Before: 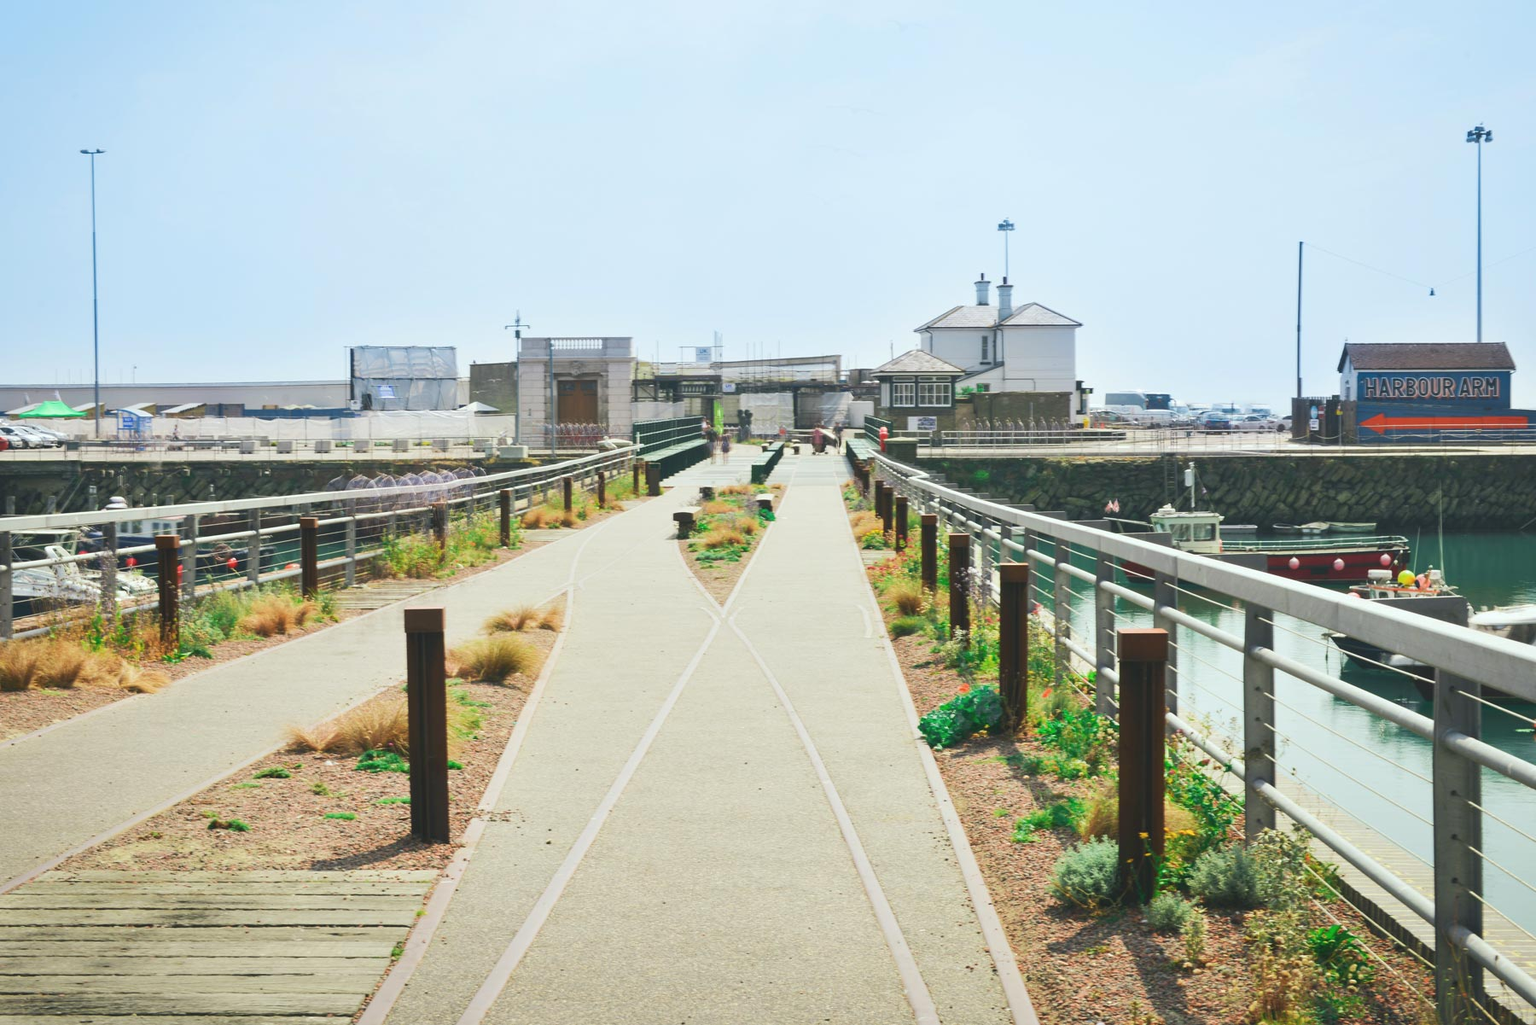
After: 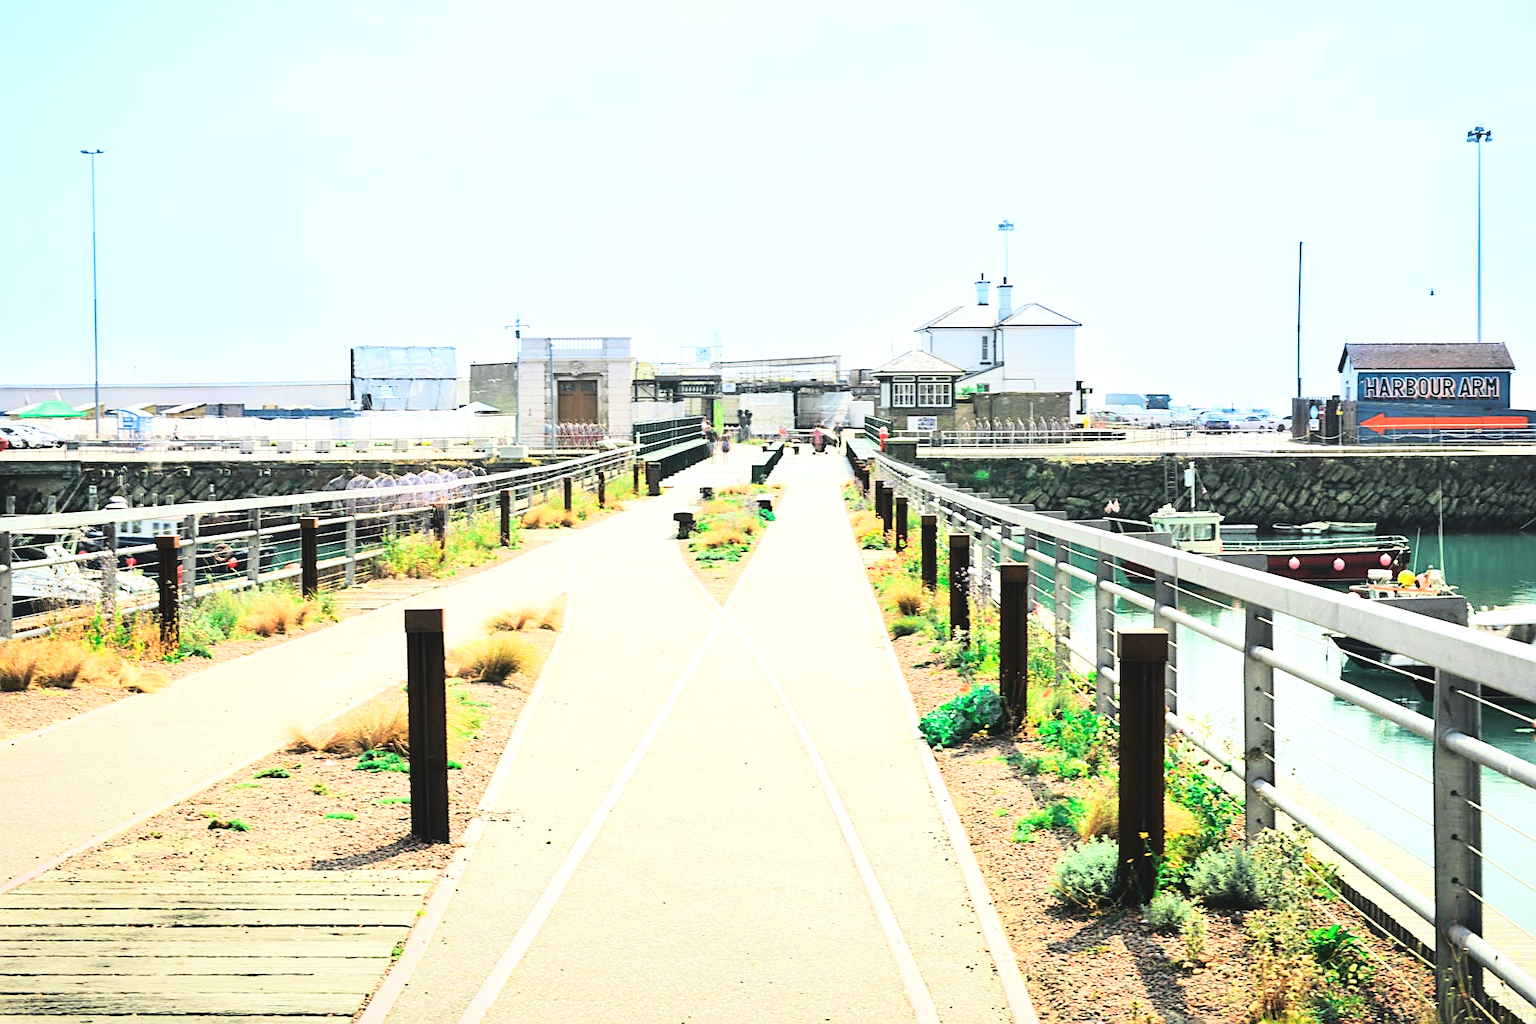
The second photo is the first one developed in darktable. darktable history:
exposure: exposure 0.64 EV, compensate highlight preservation false
tone curve: curves: ch0 [(0, 0) (0.179, 0.073) (0.265, 0.147) (0.463, 0.553) (0.51, 0.635) (0.716, 0.863) (1, 0.997)], color space Lab, linked channels, preserve colors none
sharpen: on, module defaults
